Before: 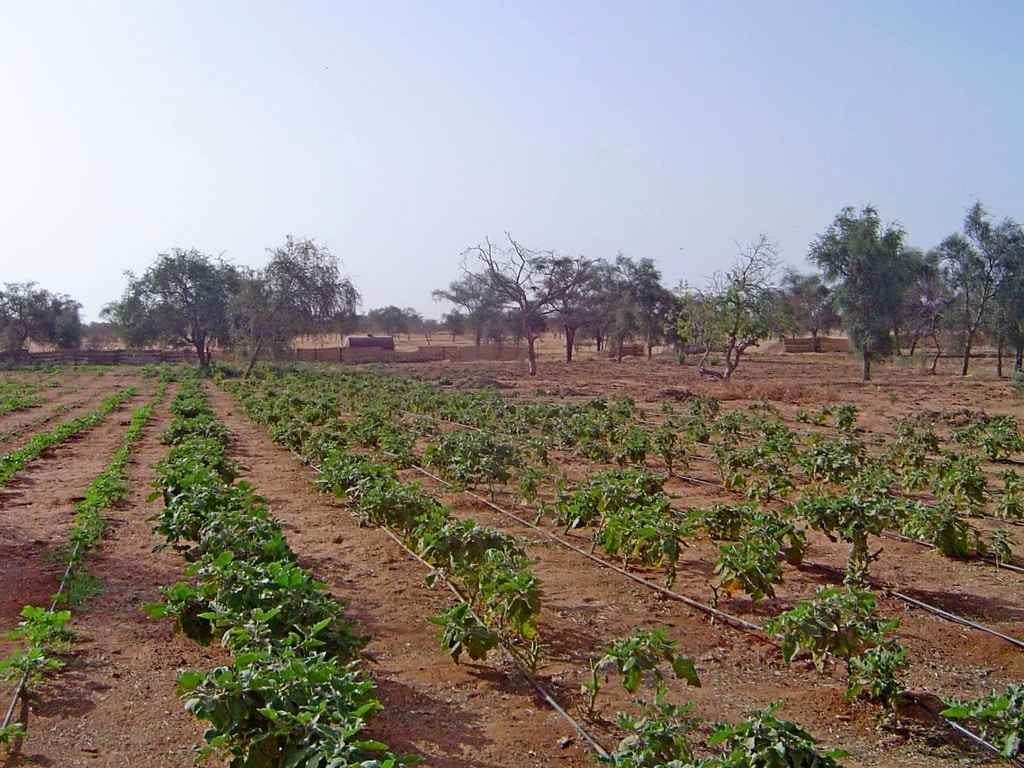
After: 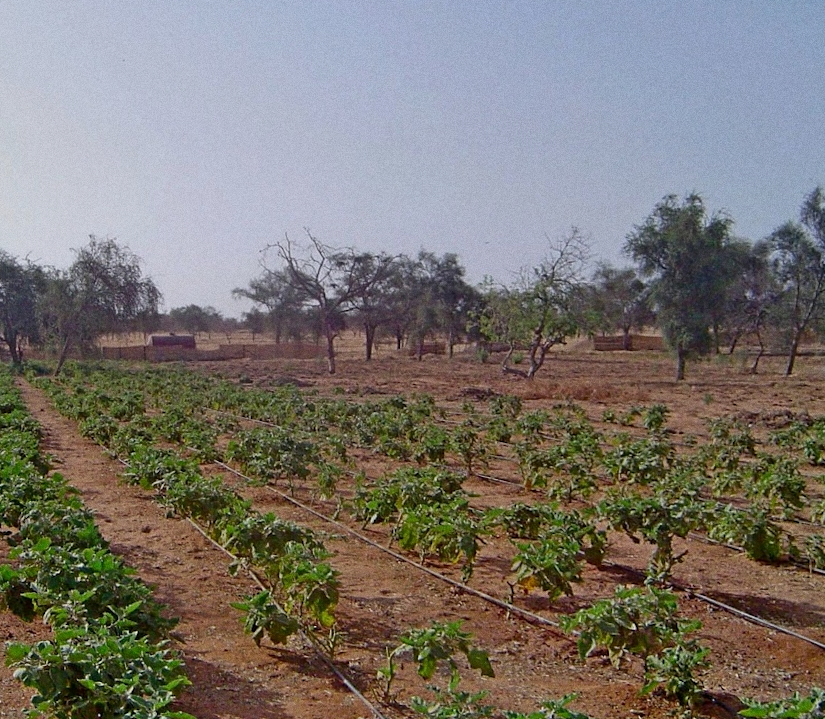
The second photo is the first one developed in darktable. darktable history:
rotate and perspective: rotation 0.062°, lens shift (vertical) 0.115, lens shift (horizontal) -0.133, crop left 0.047, crop right 0.94, crop top 0.061, crop bottom 0.94
crop and rotate: left 14.584%
grain: coarseness 0.09 ISO
graduated density: rotation -0.352°, offset 57.64
exposure: black level correction 0.001, compensate highlight preservation false
